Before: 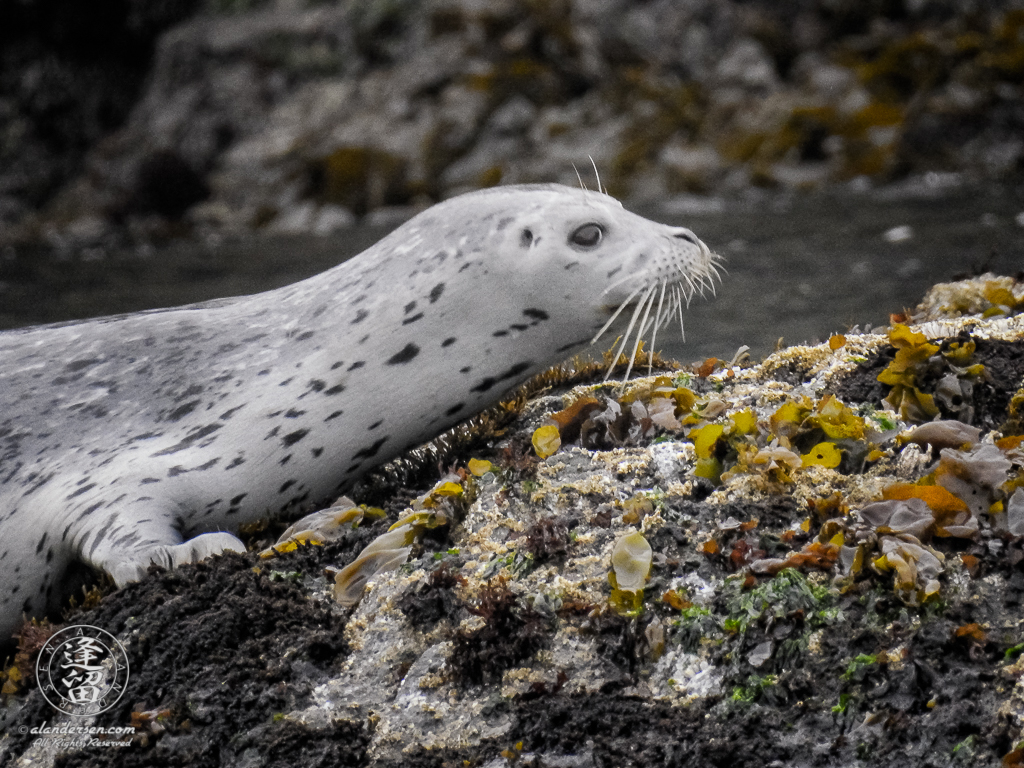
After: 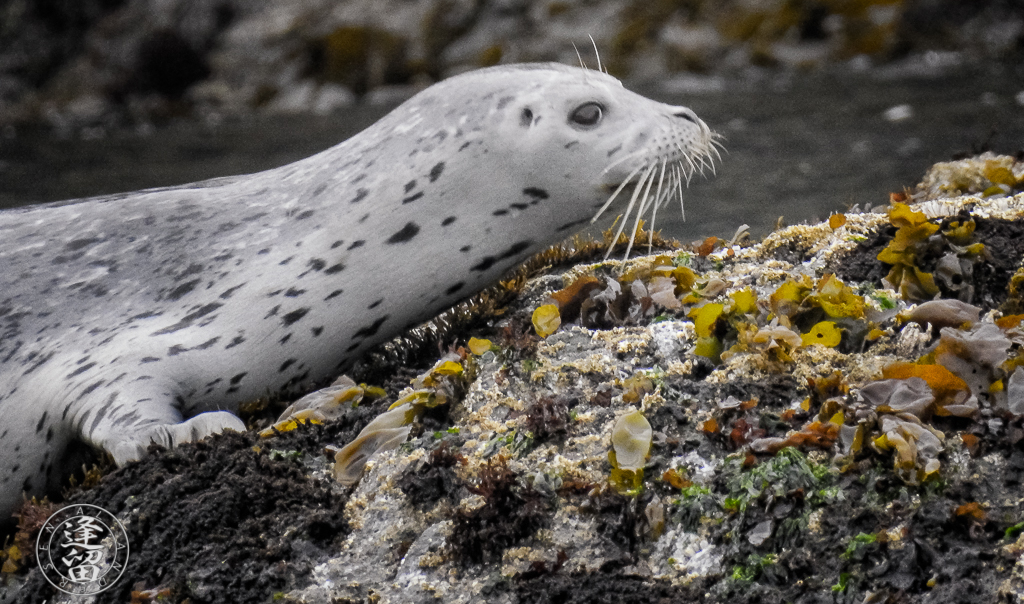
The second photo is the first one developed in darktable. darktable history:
crop and rotate: top 15.764%, bottom 5.499%
